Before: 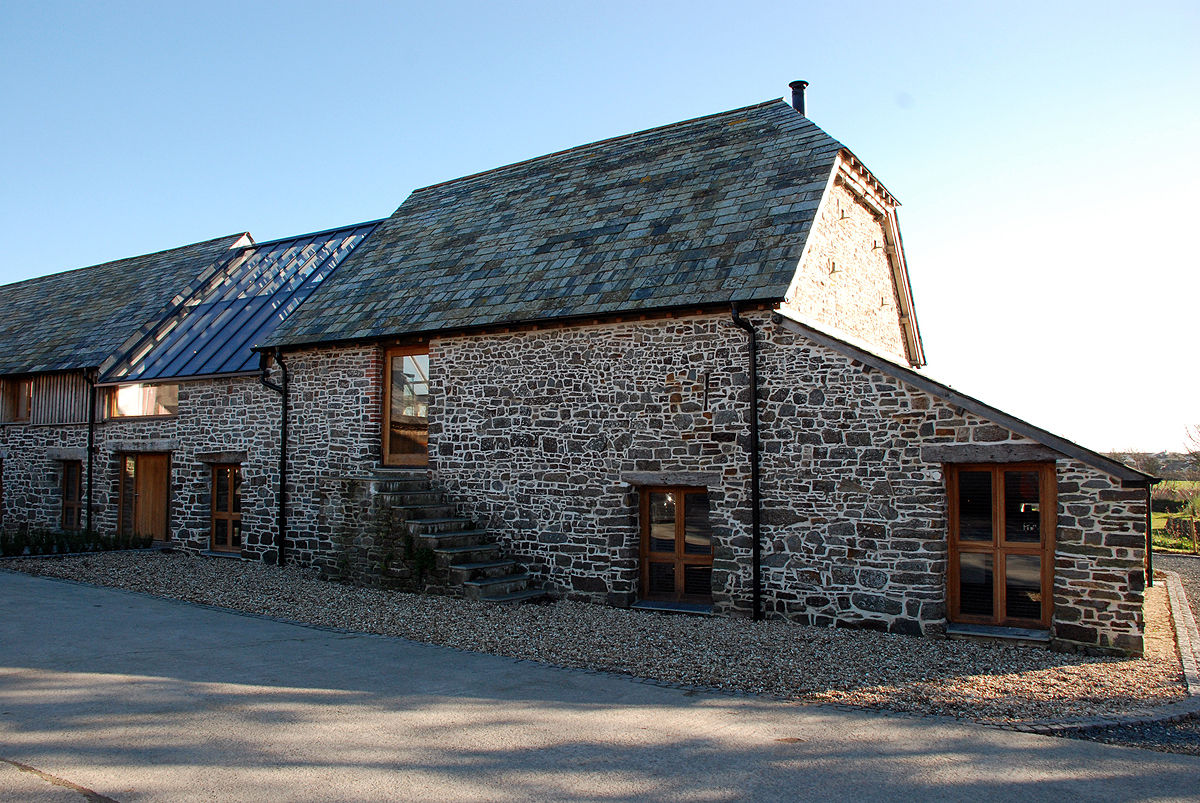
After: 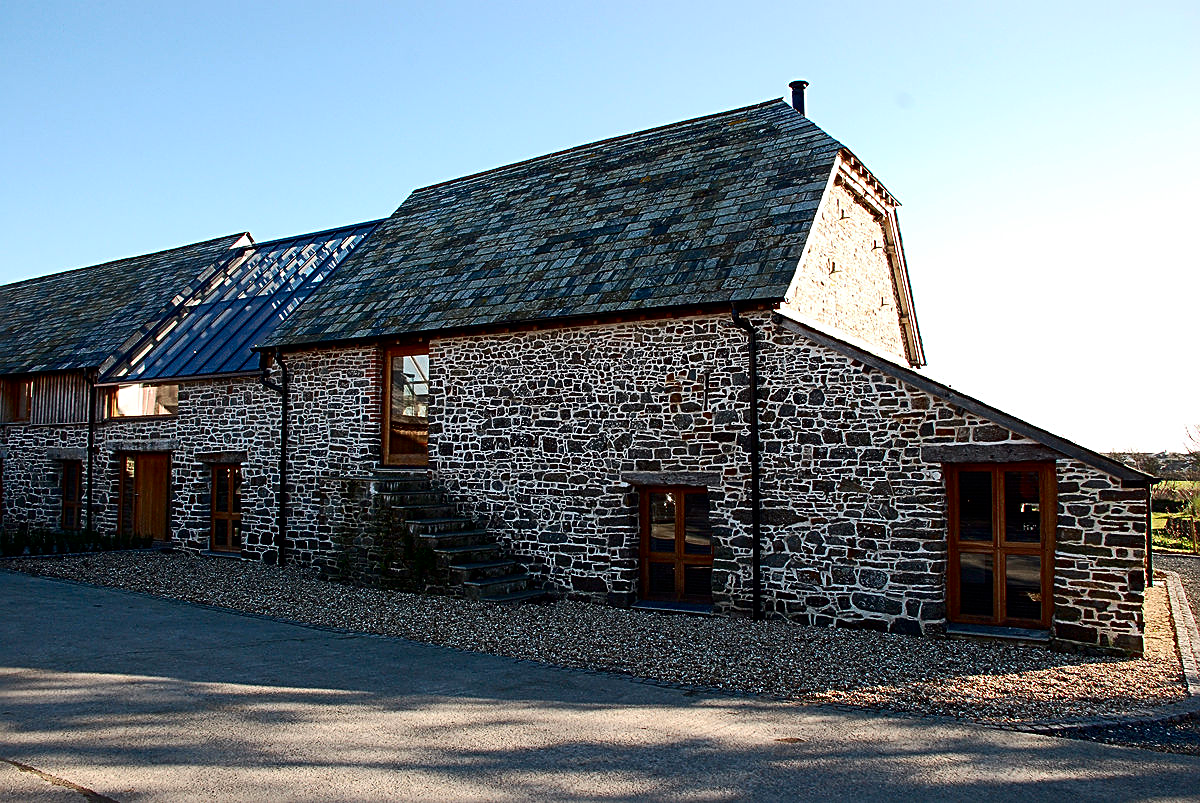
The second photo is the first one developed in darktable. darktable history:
contrast brightness saturation: contrast 0.2, brightness -0.11, saturation 0.1
sharpen: radius 2.543, amount 0.636
